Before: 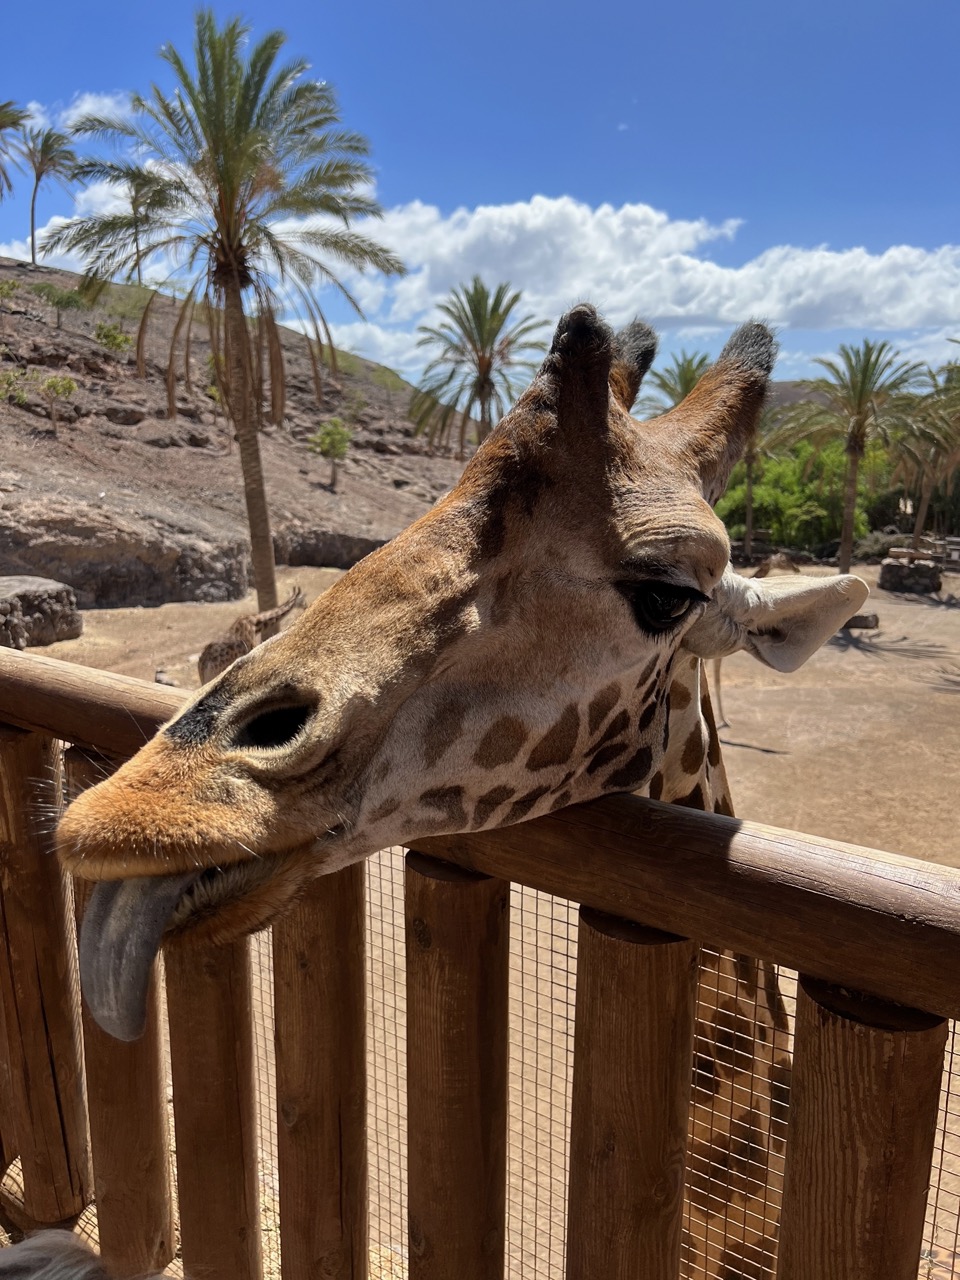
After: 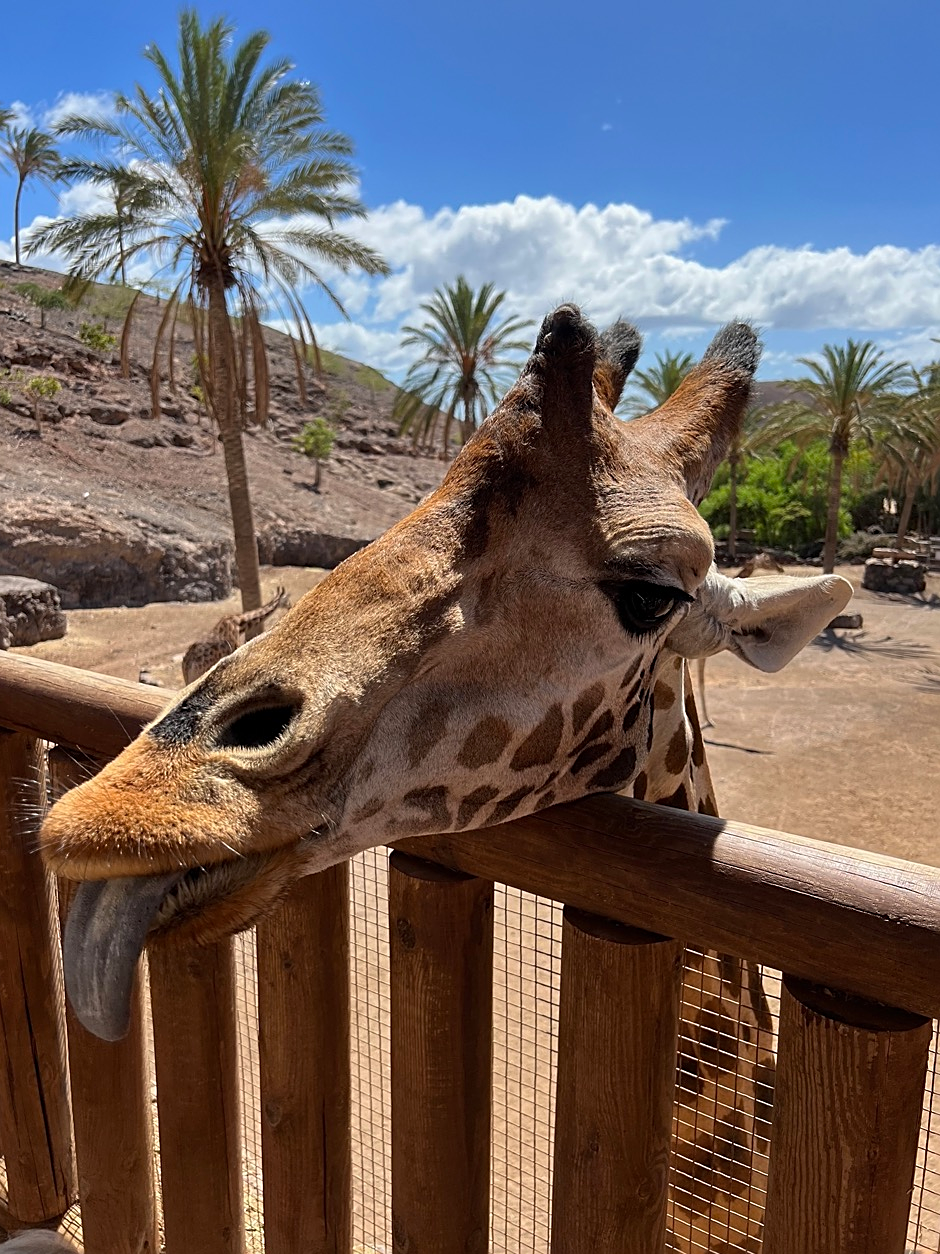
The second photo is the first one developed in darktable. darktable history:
crop: left 1.743%, right 0.268%, bottom 2.011%
sharpen: on, module defaults
